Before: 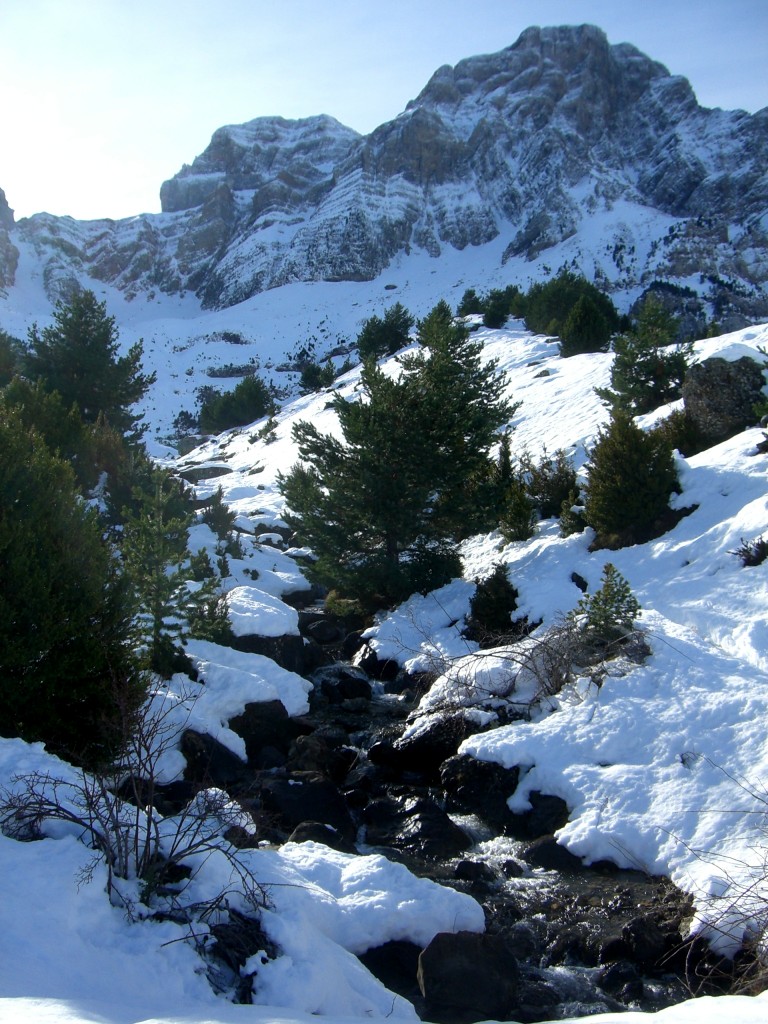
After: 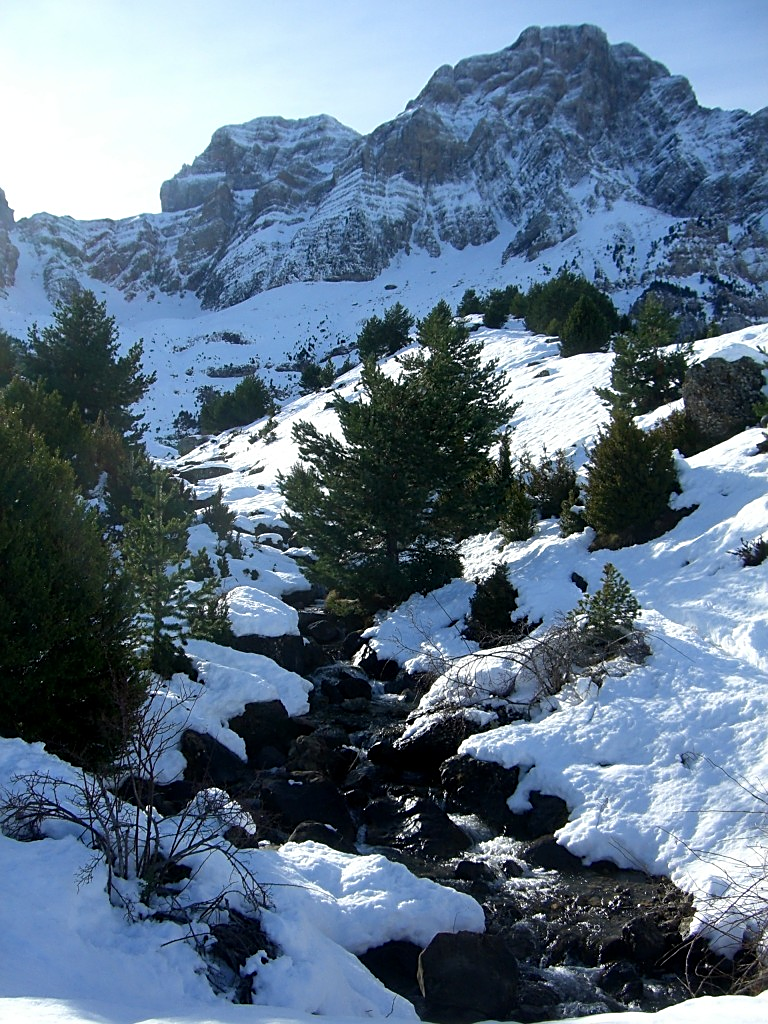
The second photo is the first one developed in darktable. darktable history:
sharpen: radius 1.925
